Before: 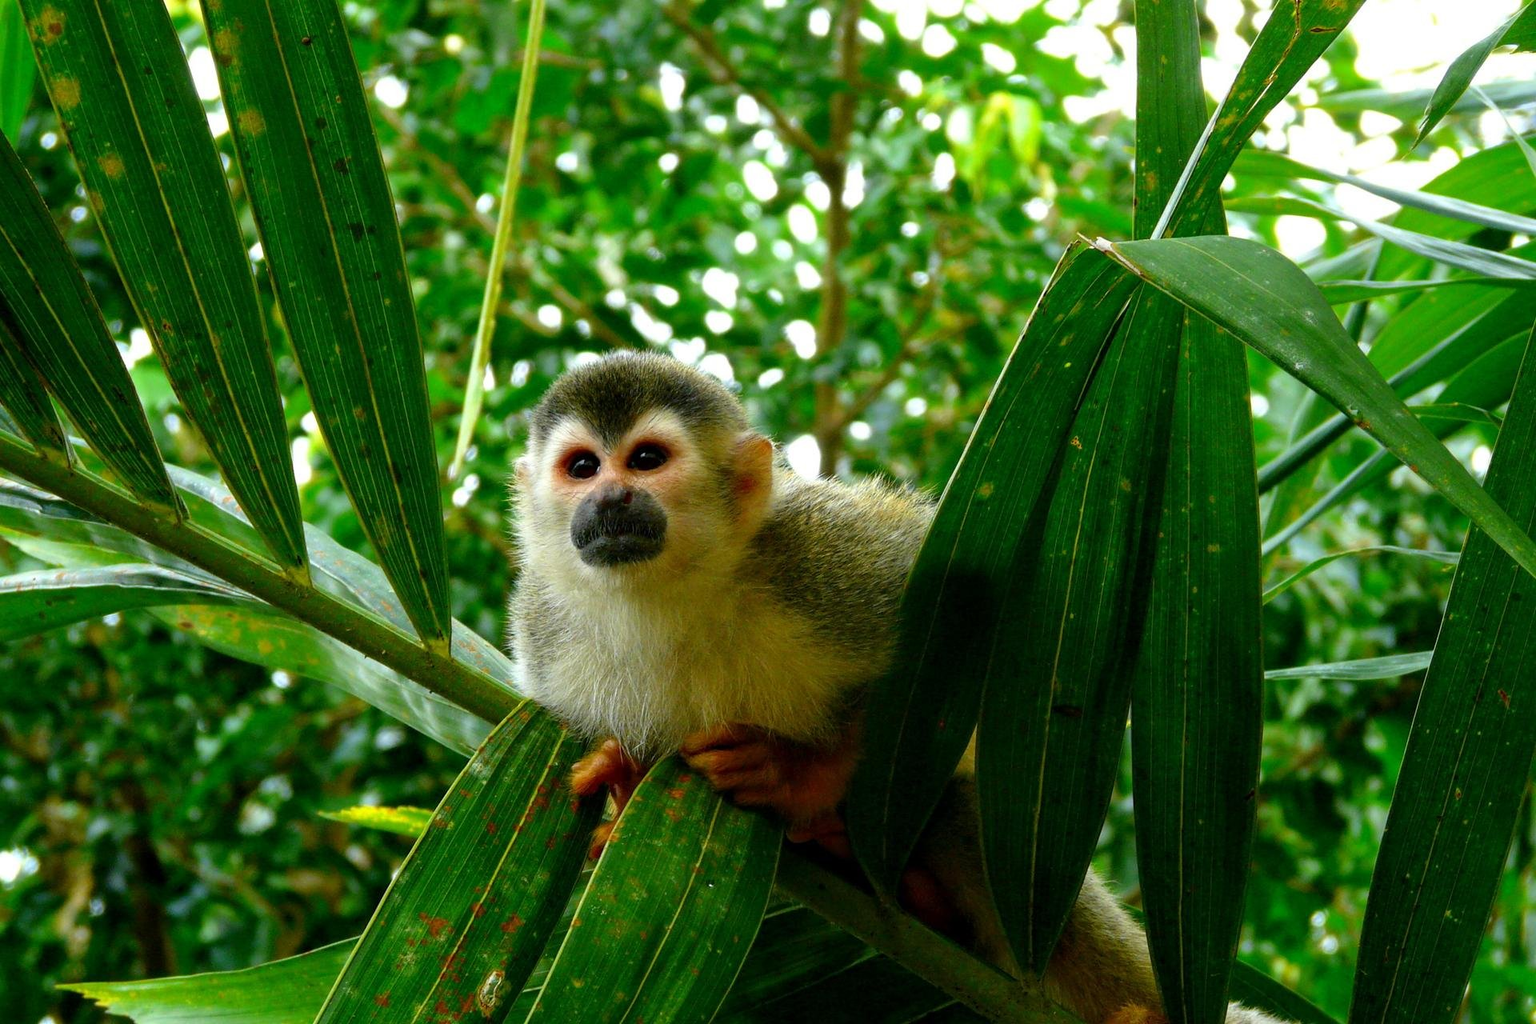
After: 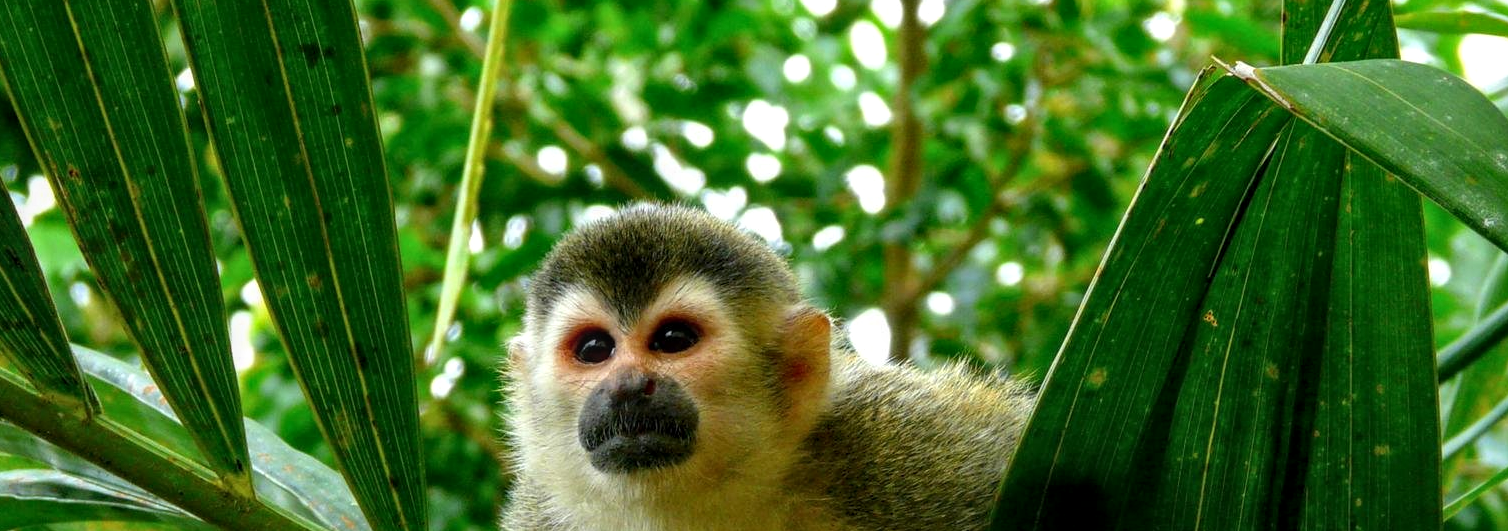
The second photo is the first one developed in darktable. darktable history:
local contrast: on, module defaults
crop: left 7.036%, top 18.398%, right 14.379%, bottom 40.043%
